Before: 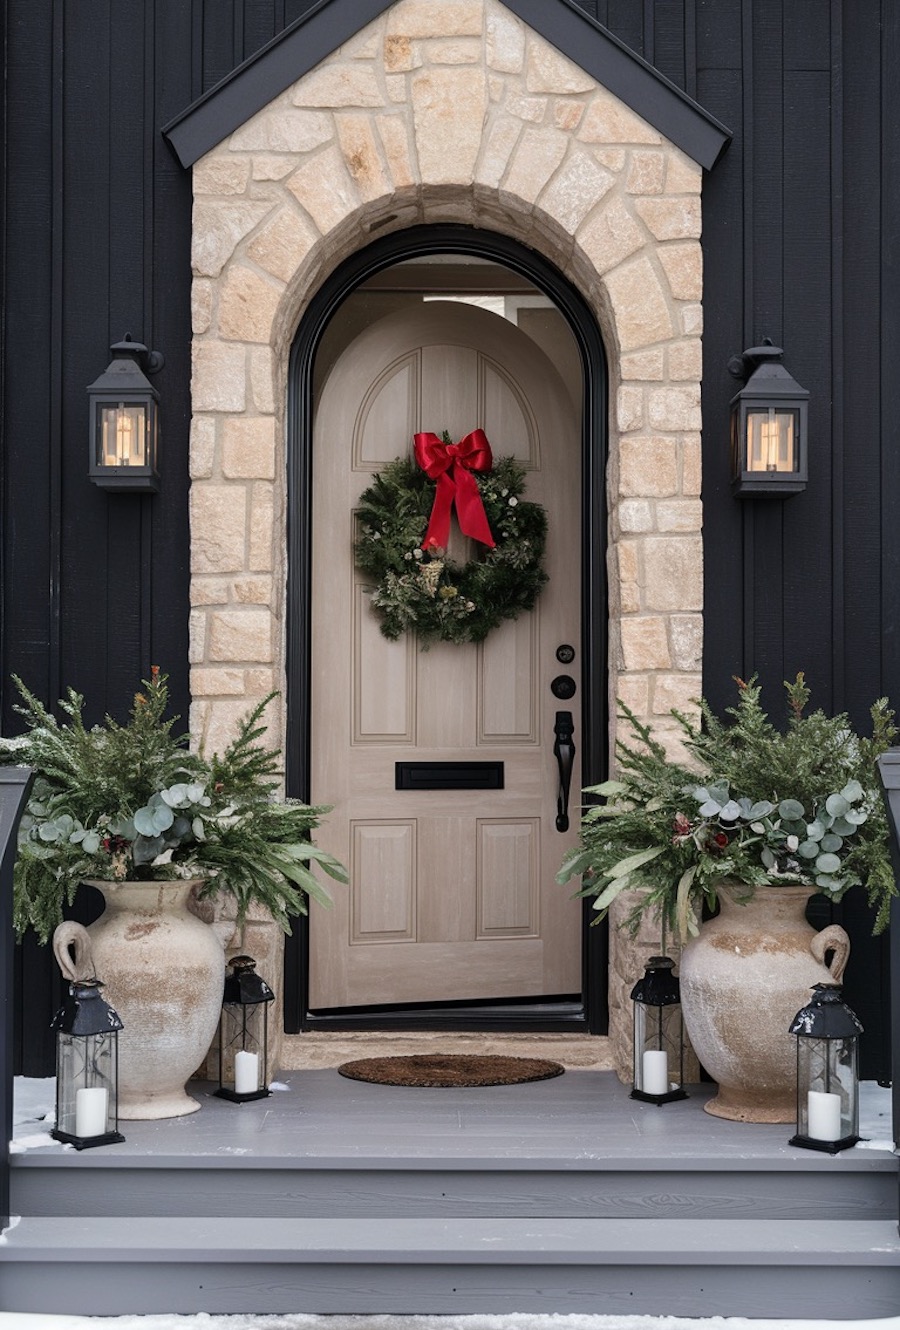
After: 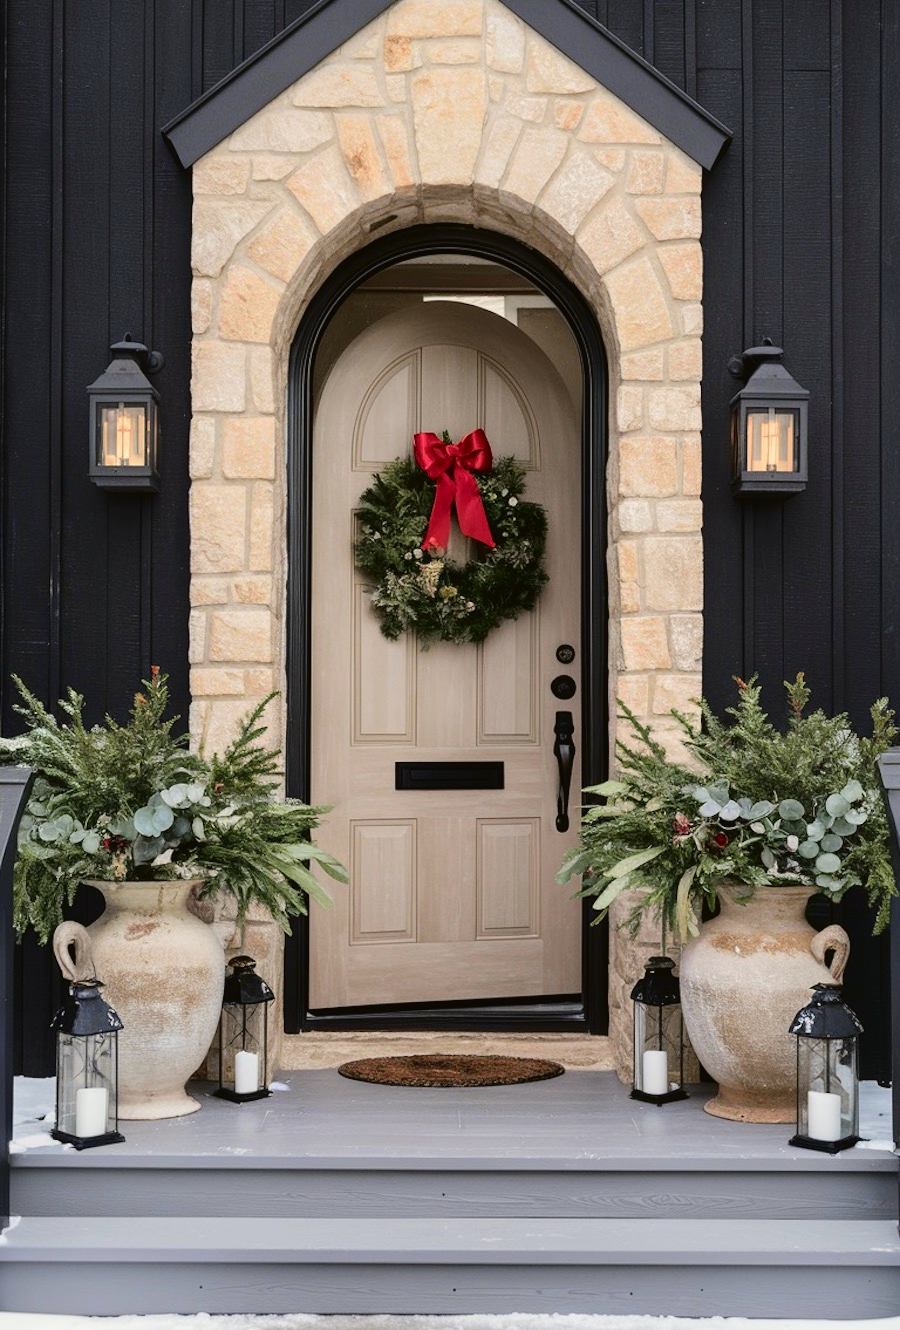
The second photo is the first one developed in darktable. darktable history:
tone curve: curves: ch0 [(0, 0.021) (0.049, 0.044) (0.152, 0.14) (0.328, 0.377) (0.473, 0.543) (0.641, 0.705) (0.868, 0.887) (1, 0.969)]; ch1 [(0, 0) (0.302, 0.331) (0.427, 0.433) (0.472, 0.47) (0.502, 0.503) (0.522, 0.526) (0.564, 0.591) (0.602, 0.632) (0.677, 0.701) (0.859, 0.885) (1, 1)]; ch2 [(0, 0) (0.33, 0.301) (0.447, 0.44) (0.487, 0.496) (0.502, 0.516) (0.535, 0.554) (0.565, 0.598) (0.618, 0.629) (1, 1)], color space Lab, independent channels, preserve colors none
